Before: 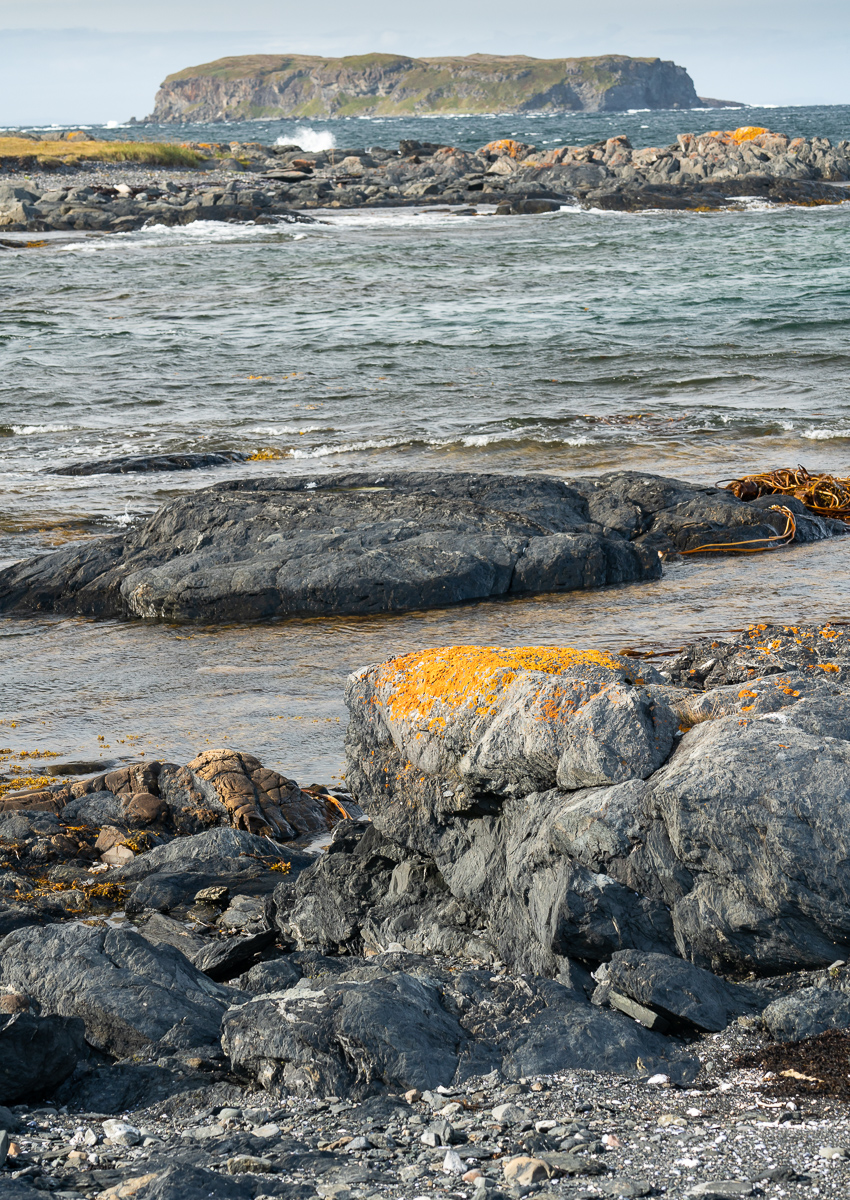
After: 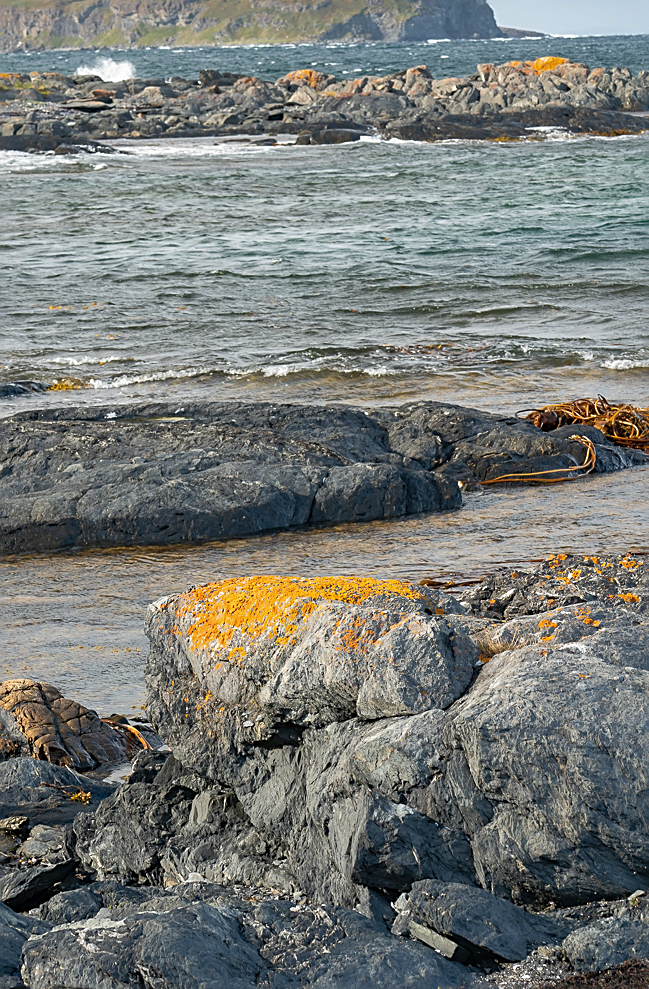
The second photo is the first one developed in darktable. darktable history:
sharpen: on, module defaults
shadows and highlights: on, module defaults
crop: left 23.56%, top 5.916%, bottom 11.607%
